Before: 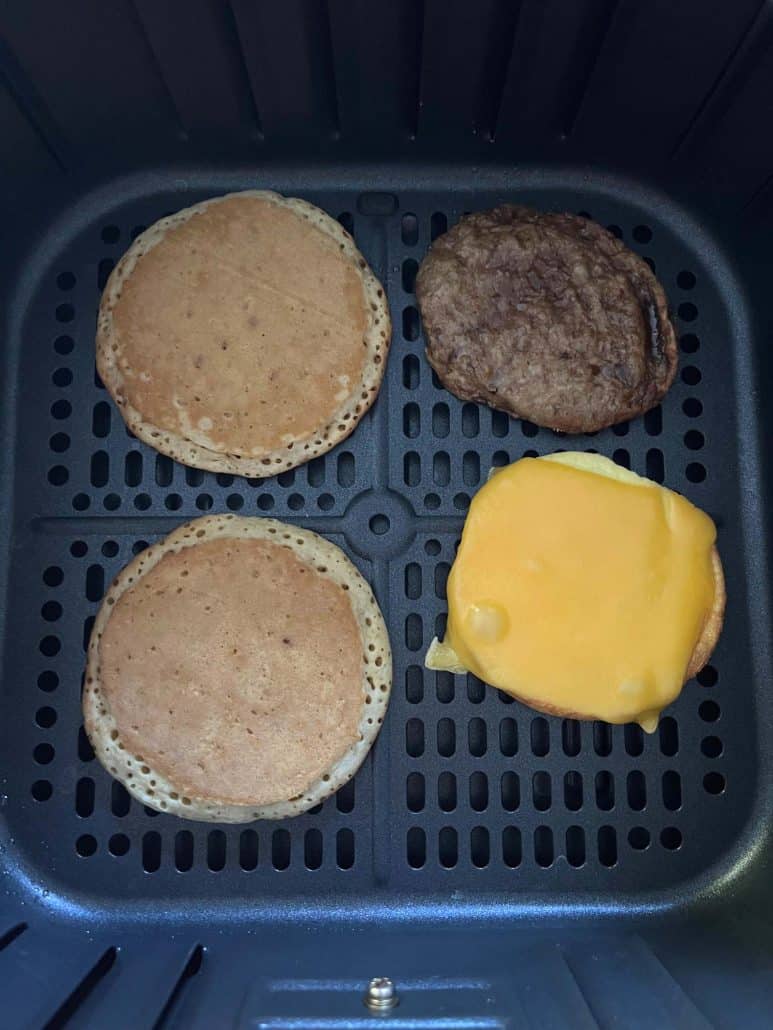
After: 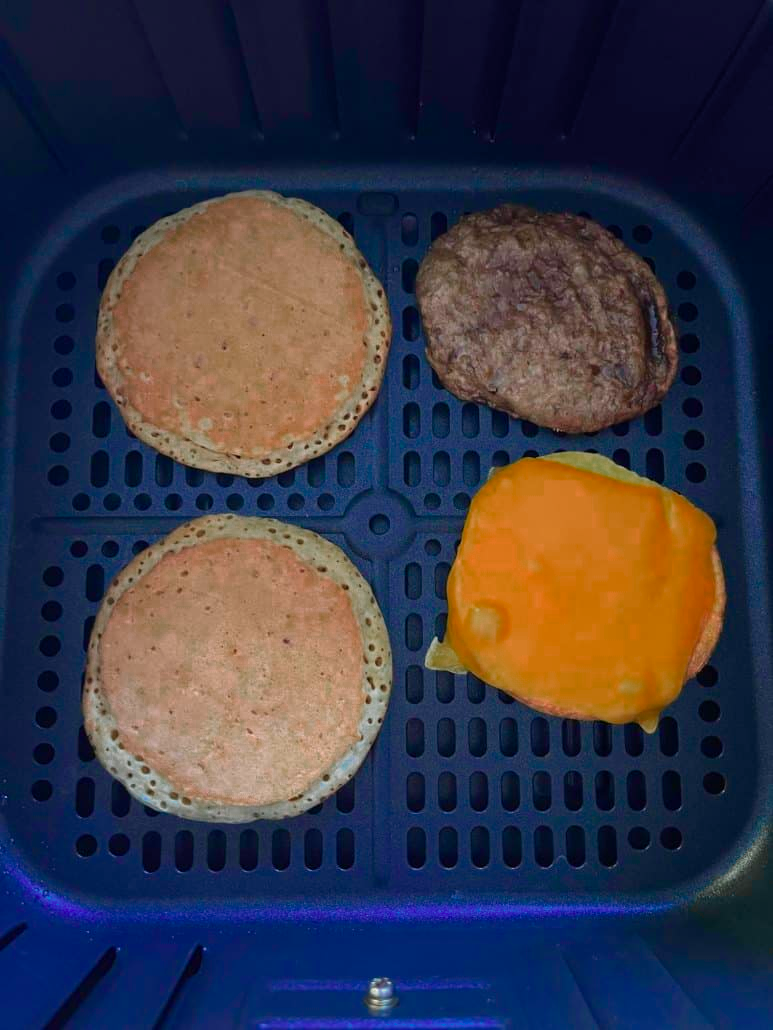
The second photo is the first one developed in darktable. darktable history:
color zones: curves: ch0 [(0, 0.553) (0.123, 0.58) (0.23, 0.419) (0.468, 0.155) (0.605, 0.132) (0.723, 0.063) (0.833, 0.172) (0.921, 0.468)]; ch1 [(0.025, 0.645) (0.229, 0.584) (0.326, 0.551) (0.537, 0.446) (0.599, 0.911) (0.708, 1) (0.805, 0.944)]; ch2 [(0.086, 0.468) (0.254, 0.464) (0.638, 0.564) (0.702, 0.592) (0.768, 0.564)], mix 100.88%
